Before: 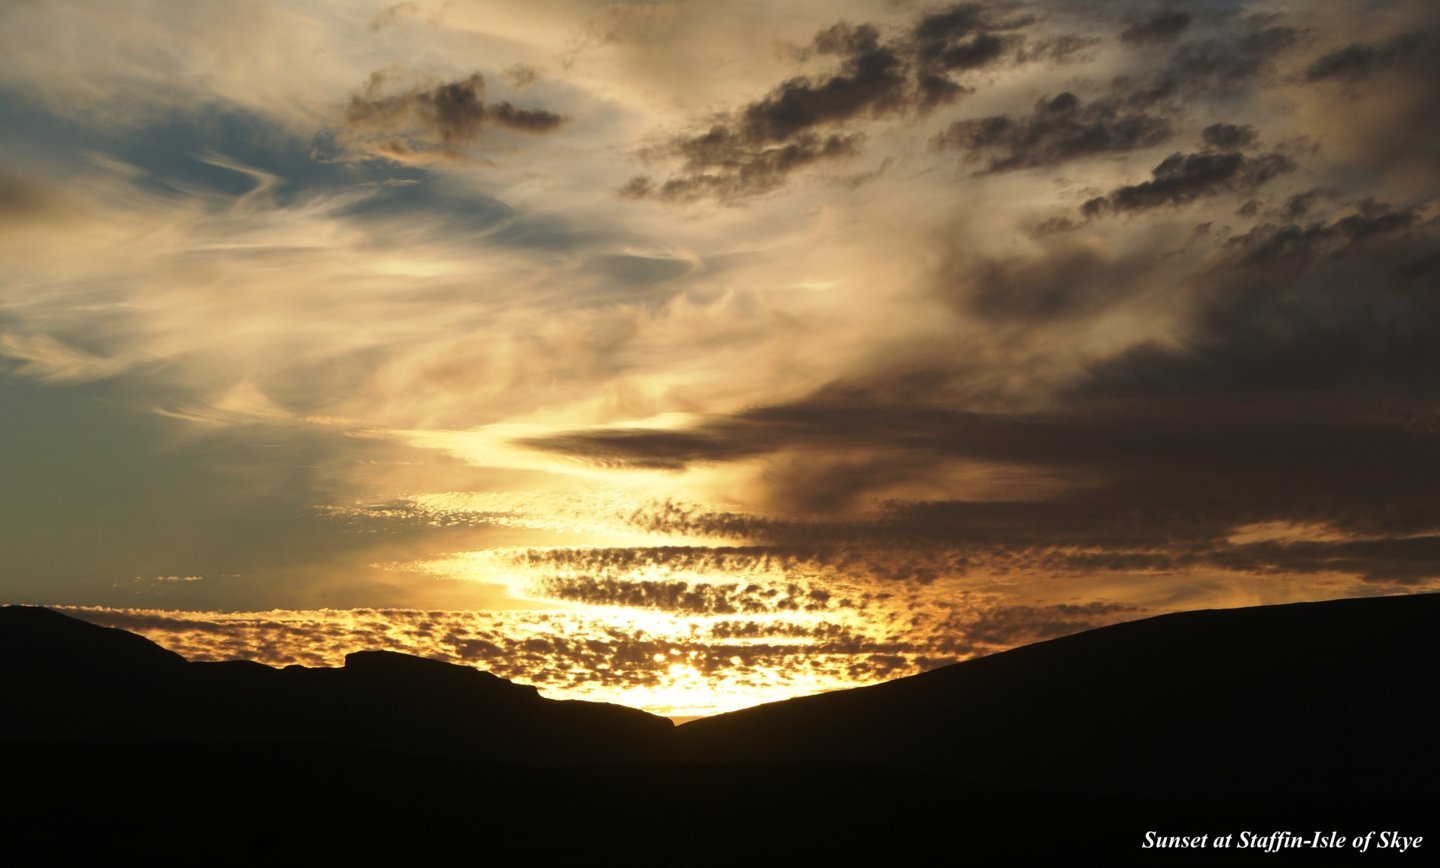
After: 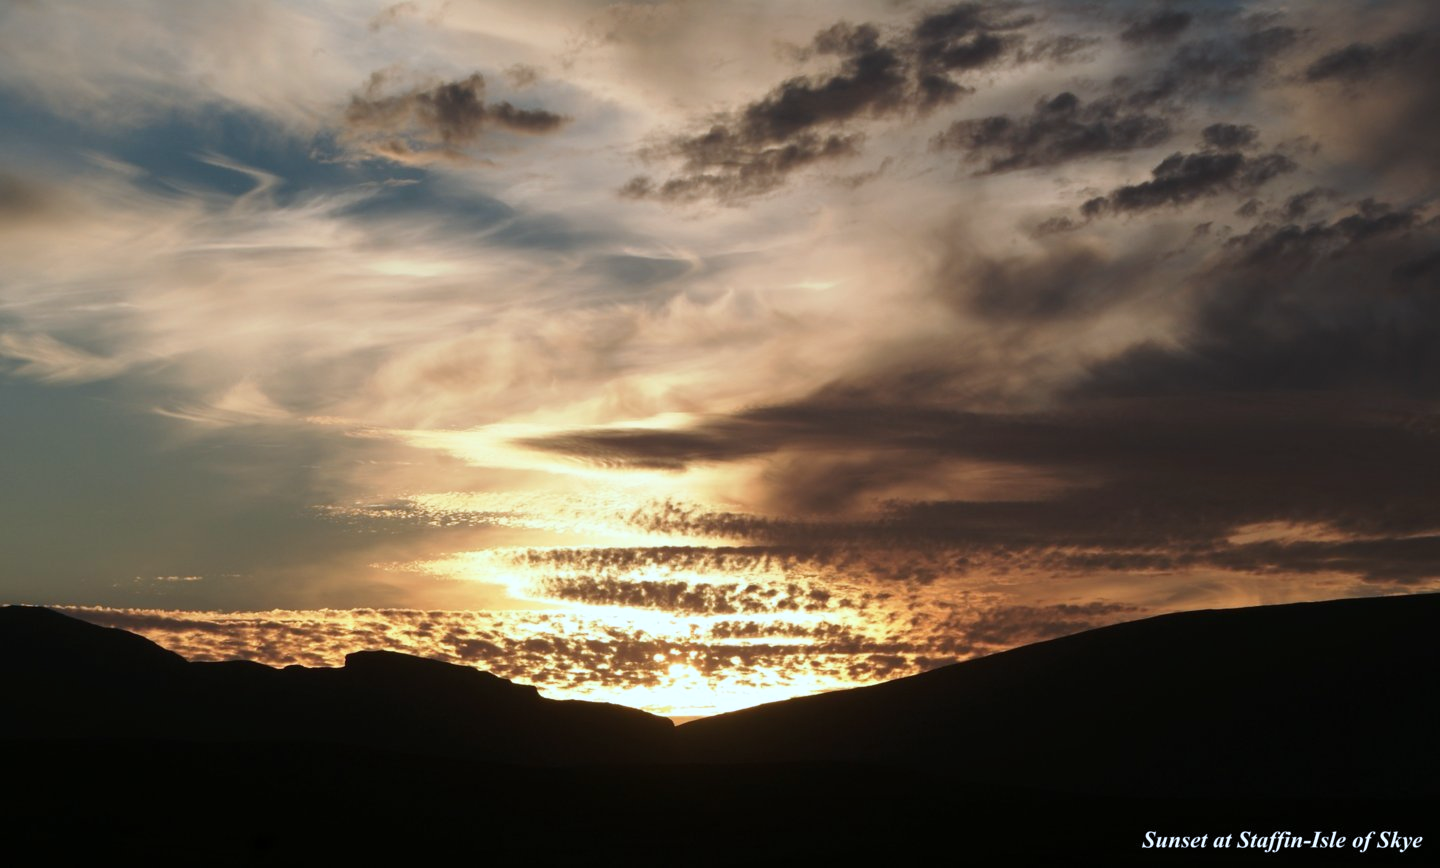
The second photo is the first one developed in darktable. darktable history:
color correction: highlights a* -2.24, highlights b* -18.1
